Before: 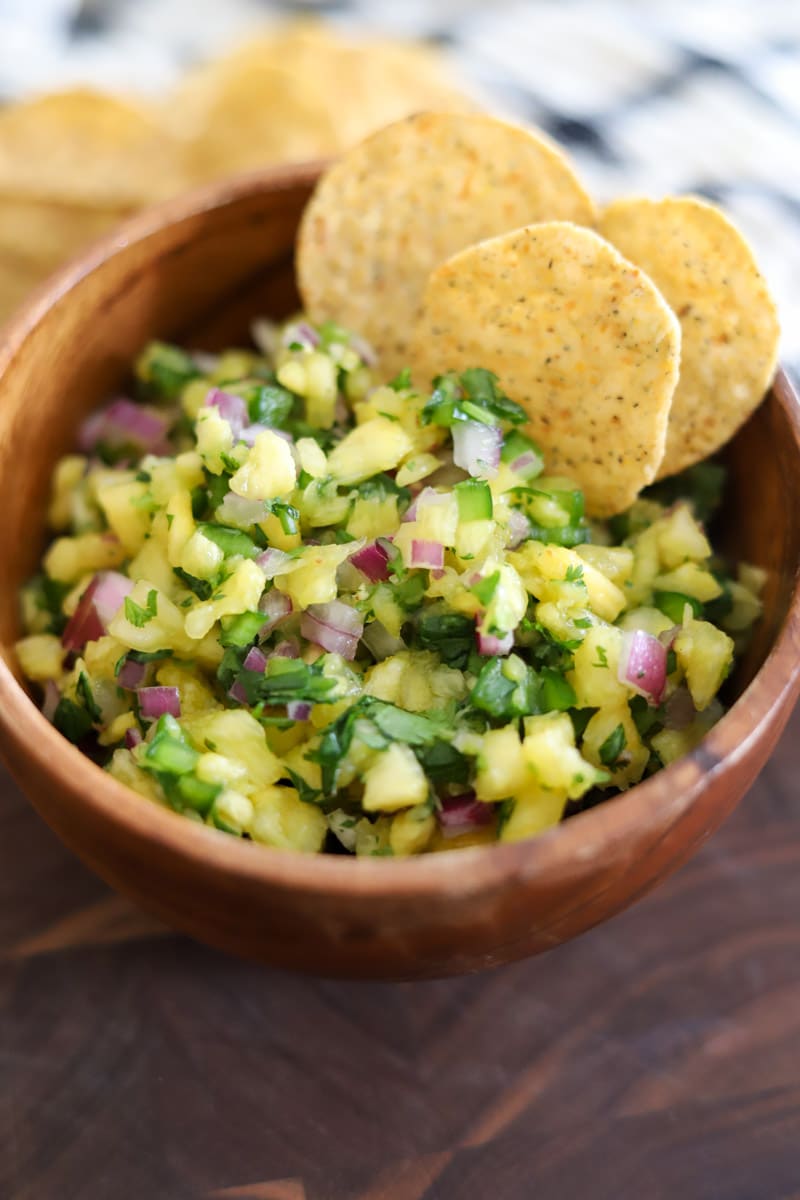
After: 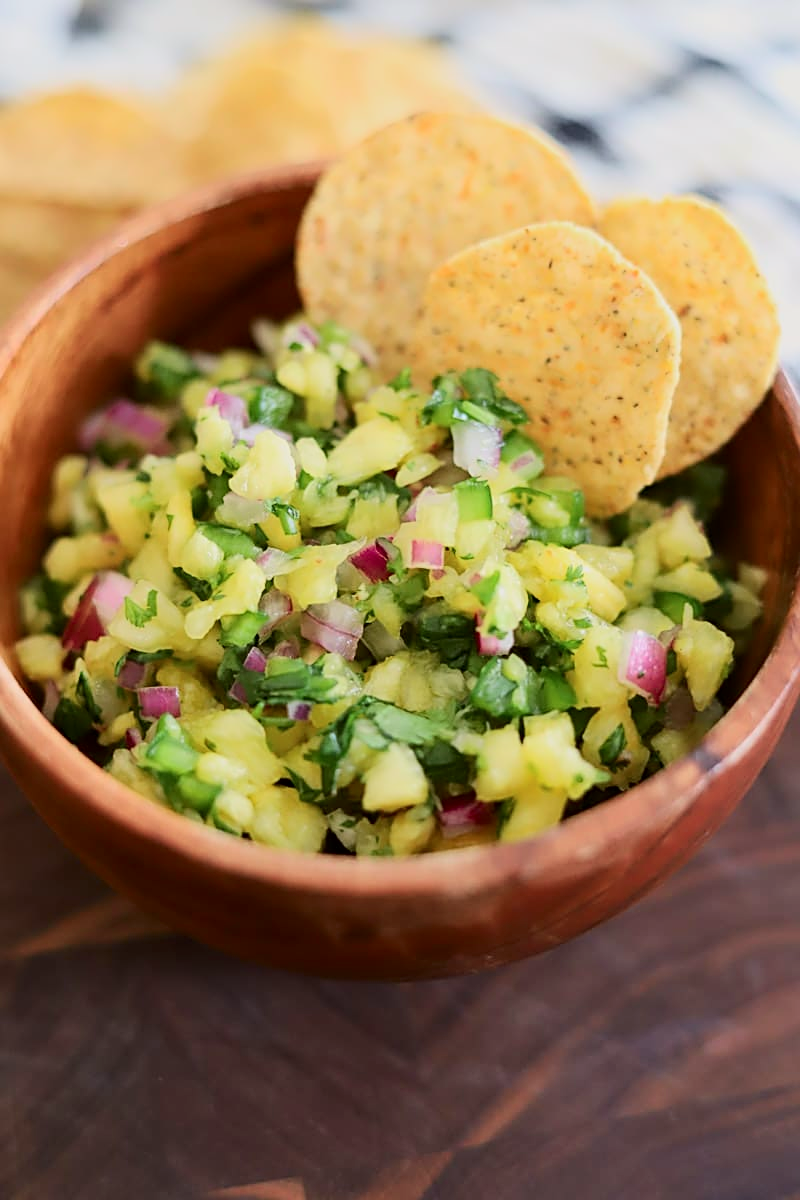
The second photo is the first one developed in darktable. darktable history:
tone curve: curves: ch0 [(0, 0) (0.091, 0.074) (0.184, 0.168) (0.491, 0.519) (0.748, 0.765) (1, 0.919)]; ch1 [(0, 0) (0.179, 0.173) (0.322, 0.32) (0.424, 0.424) (0.502, 0.504) (0.56, 0.578) (0.631, 0.667) (0.777, 0.806) (1, 1)]; ch2 [(0, 0) (0.434, 0.447) (0.483, 0.487) (0.547, 0.564) (0.676, 0.673) (1, 1)], color space Lab, independent channels, preserve colors none
sharpen: on, module defaults
